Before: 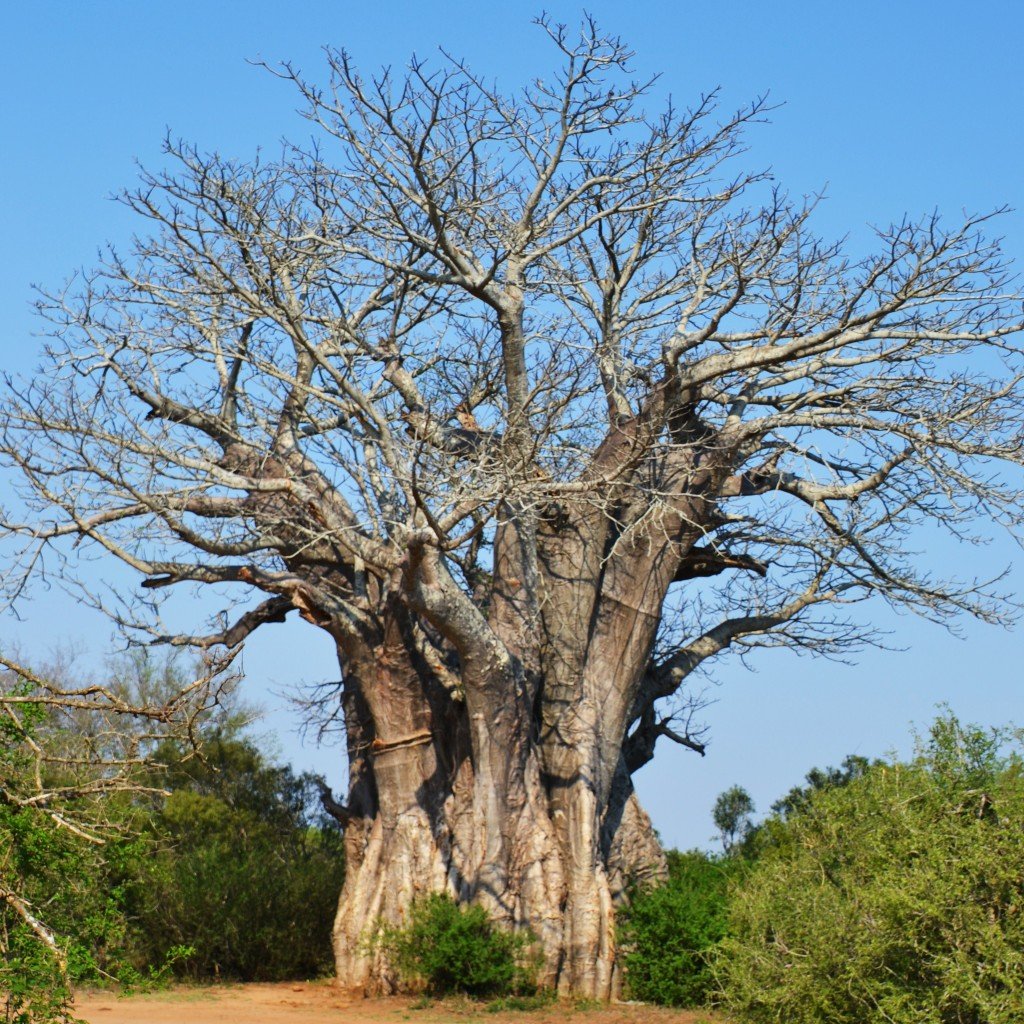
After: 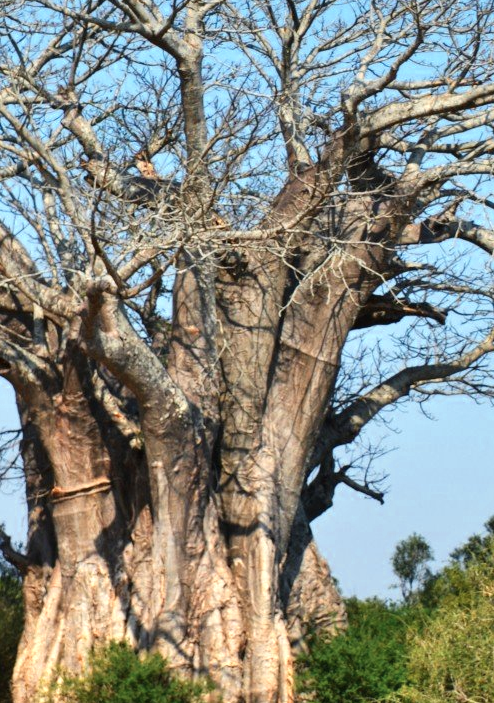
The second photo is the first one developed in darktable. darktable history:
color zones: curves: ch0 [(0.018, 0.548) (0.197, 0.654) (0.425, 0.447) (0.605, 0.658) (0.732, 0.579)]; ch1 [(0.105, 0.531) (0.224, 0.531) (0.386, 0.39) (0.618, 0.456) (0.732, 0.456) (0.956, 0.421)]; ch2 [(0.039, 0.583) (0.215, 0.465) (0.399, 0.544) (0.465, 0.548) (0.614, 0.447) (0.724, 0.43) (0.882, 0.623) (0.956, 0.632)]
crop: left 31.379%, top 24.658%, right 20.326%, bottom 6.628%
